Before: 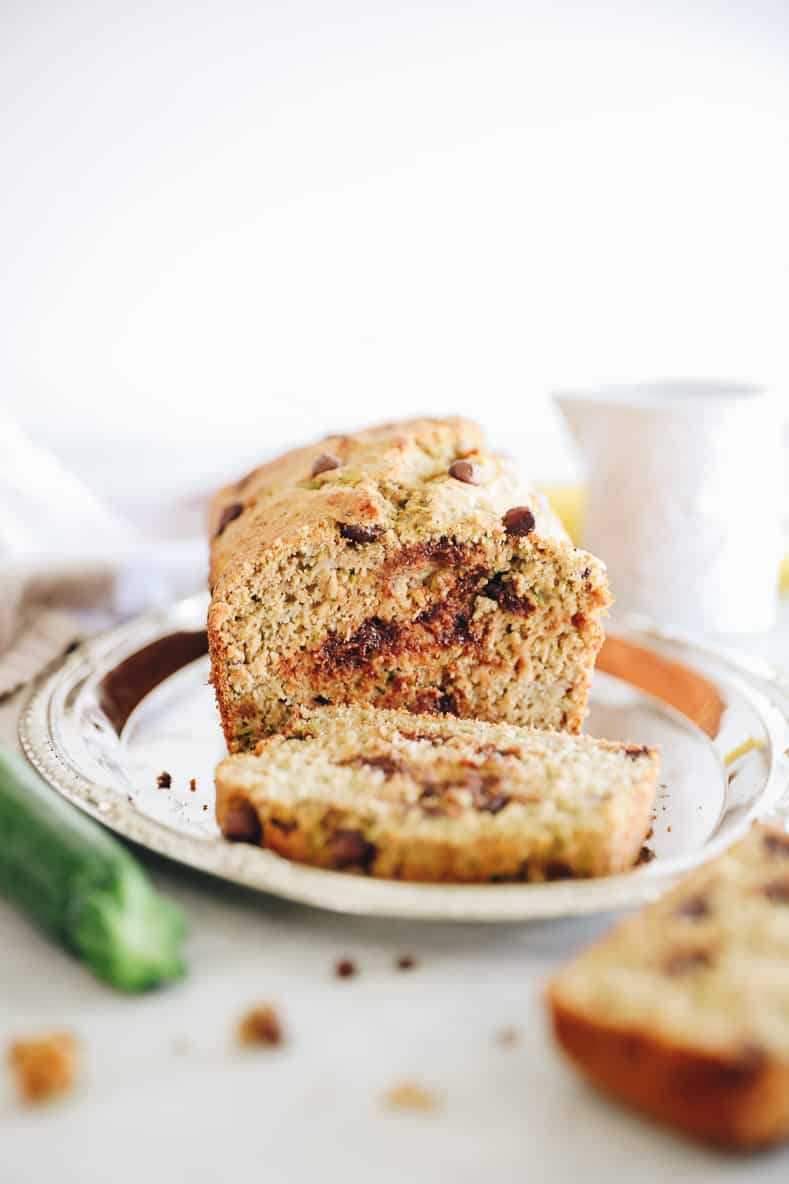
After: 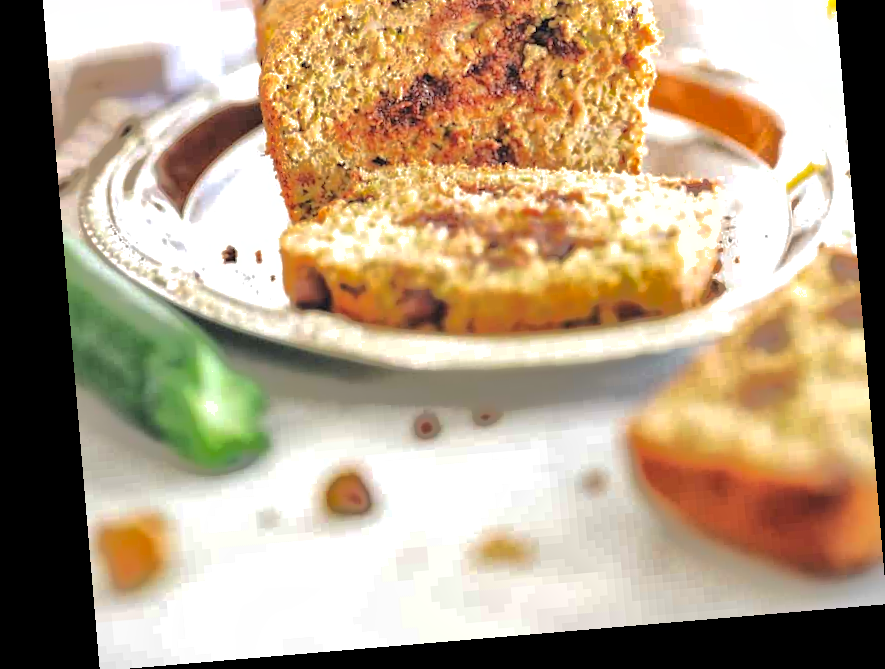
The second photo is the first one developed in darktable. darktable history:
exposure: exposure 0.485 EV, compensate highlight preservation false
global tonemap: drago (1, 100), detail 1
crop and rotate: top 46.237%
rotate and perspective: rotation -4.86°, automatic cropping off
shadows and highlights: shadows 25, highlights -70
